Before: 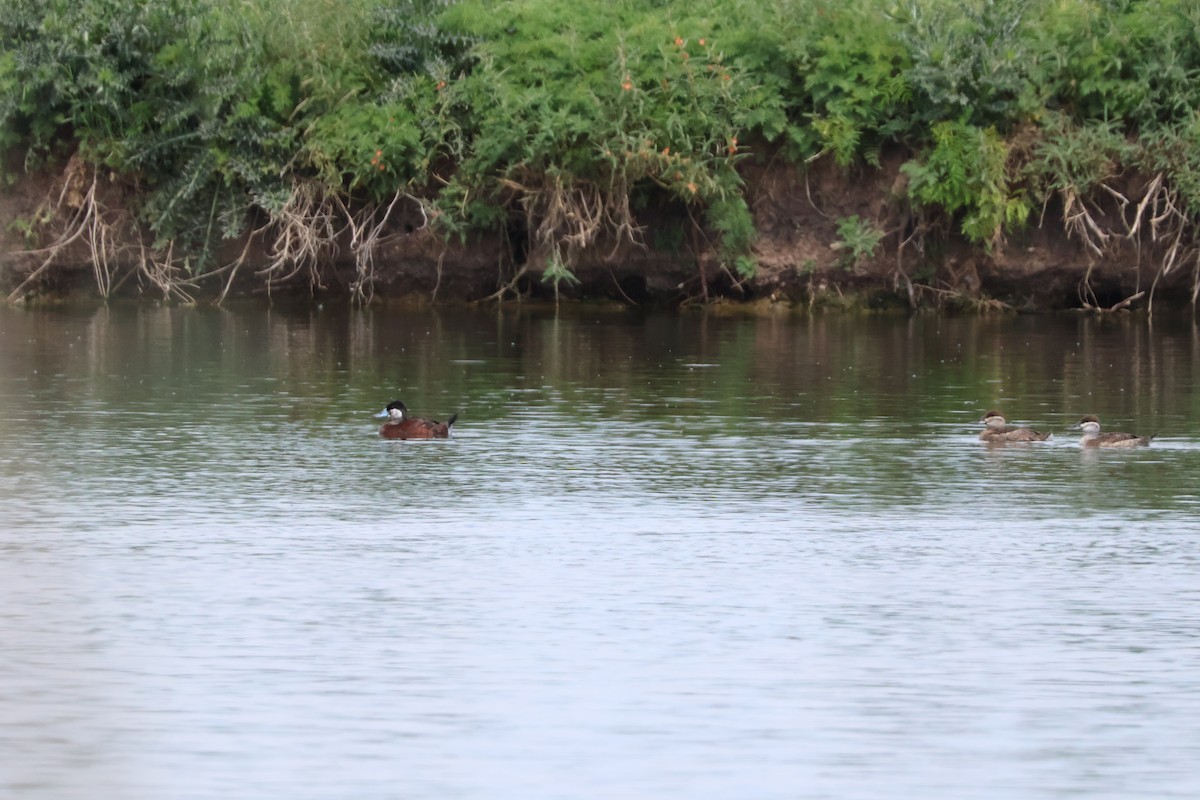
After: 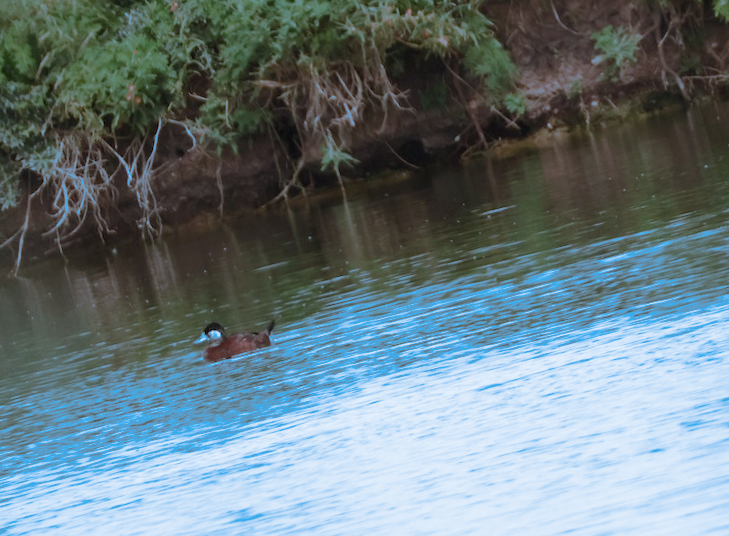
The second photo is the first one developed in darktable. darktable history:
split-toning: shadows › hue 220°, shadows › saturation 0.64, highlights › hue 220°, highlights › saturation 0.64, balance 0, compress 5.22%
crop and rotate: left 12.648%, right 20.685%
rotate and perspective: rotation -14.8°, crop left 0.1, crop right 0.903, crop top 0.25, crop bottom 0.748
